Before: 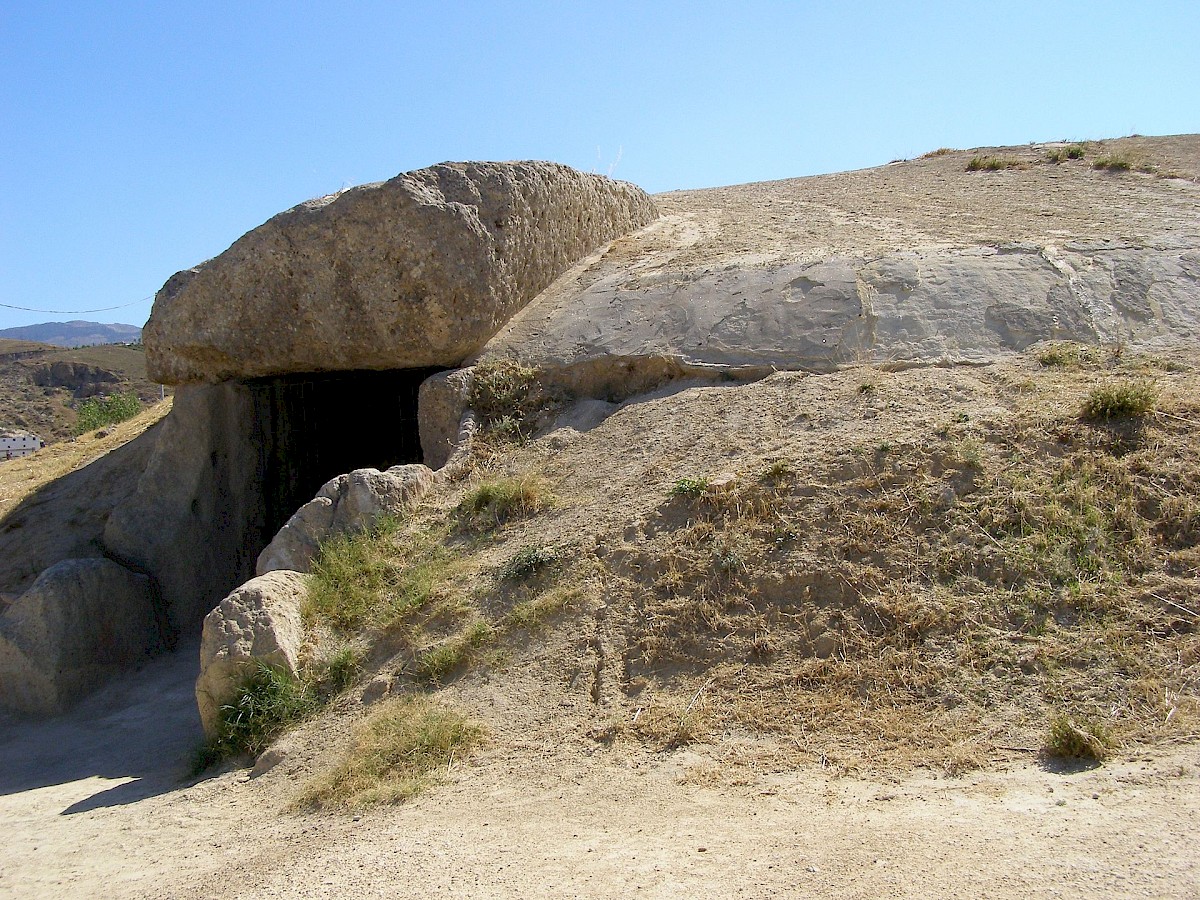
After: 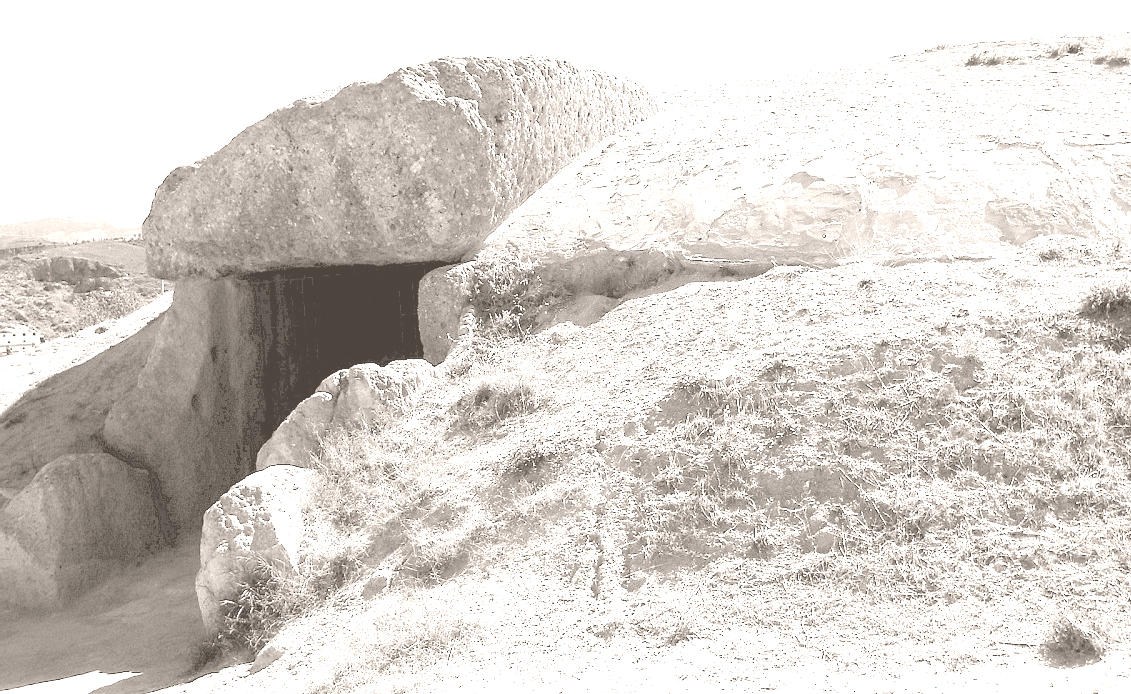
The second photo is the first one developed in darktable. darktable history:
crop and rotate: angle 0.03°, top 11.643%, right 5.651%, bottom 11.189%
colorize: hue 34.49°, saturation 35.33%, source mix 100%, lightness 55%, version 1
exposure: black level correction 0.001, exposure 0.675 EV, compensate highlight preservation false
